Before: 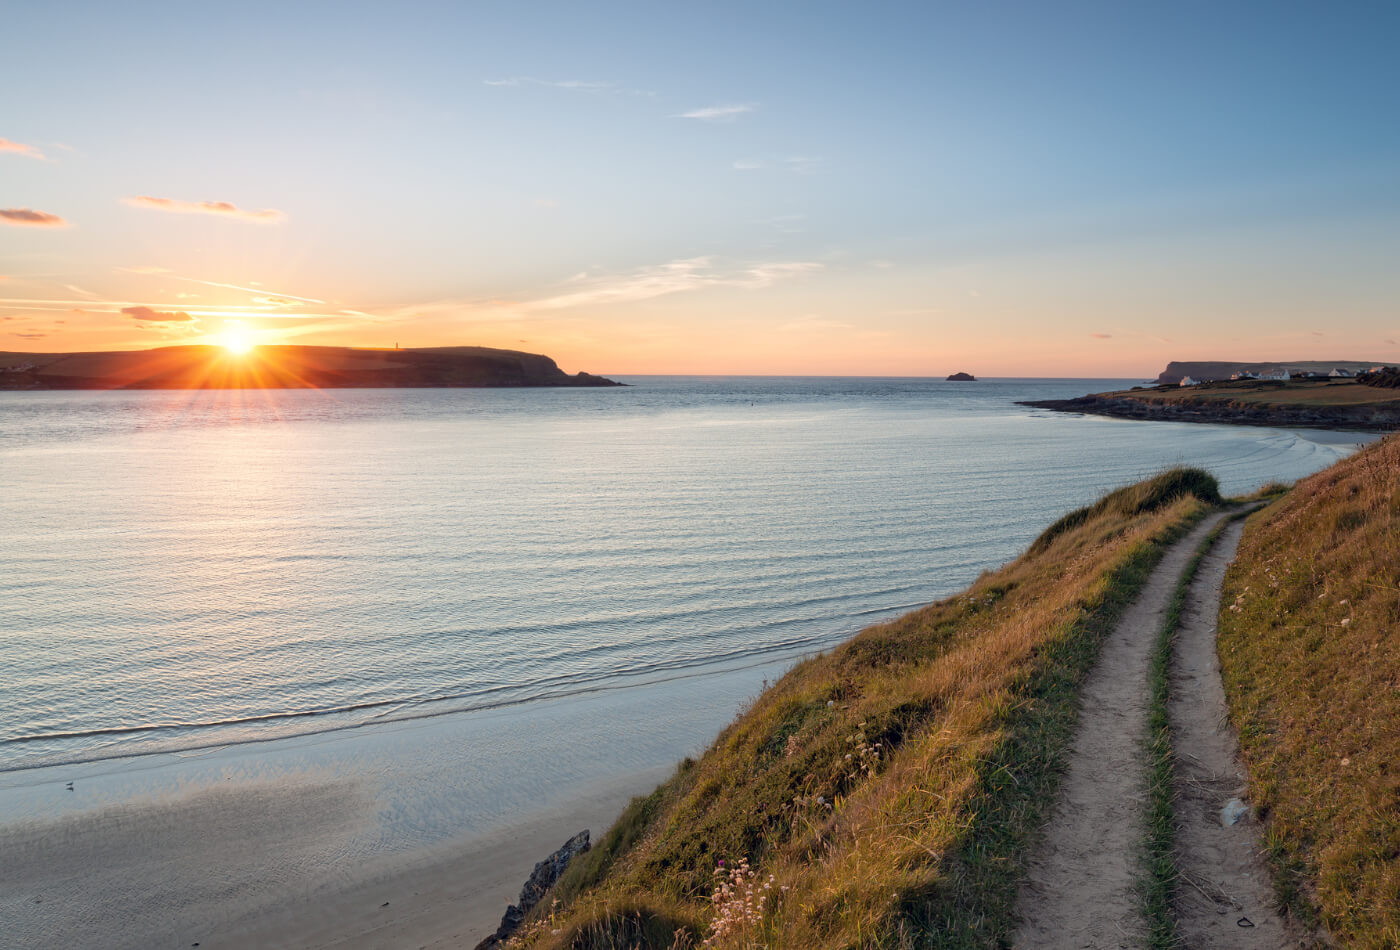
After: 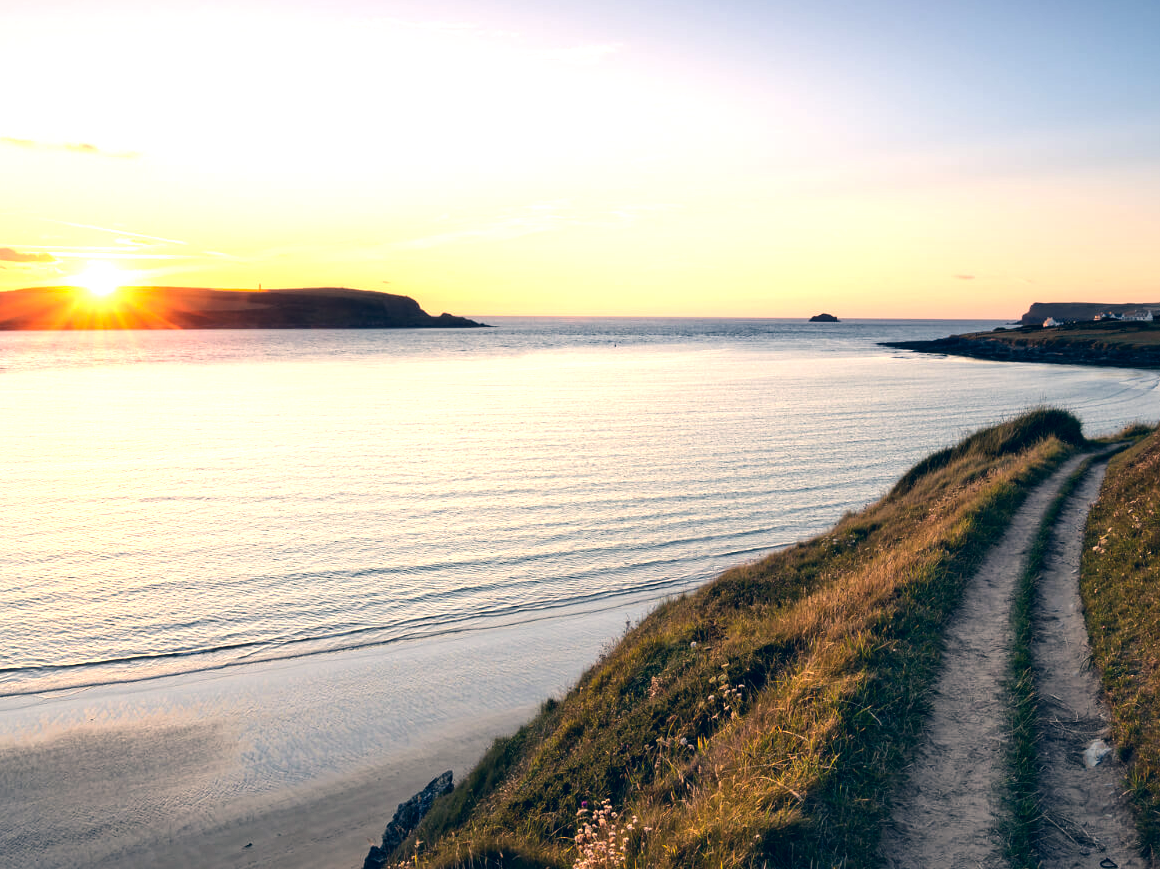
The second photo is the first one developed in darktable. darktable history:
crop: left 9.807%, top 6.259%, right 7.334%, bottom 2.177%
base curve: curves: ch0 [(0, 0) (0.283, 0.295) (1, 1)], preserve colors none
tone equalizer: -8 EV -1.08 EV, -7 EV -1.01 EV, -6 EV -0.867 EV, -5 EV -0.578 EV, -3 EV 0.578 EV, -2 EV 0.867 EV, -1 EV 1.01 EV, +0 EV 1.08 EV, edges refinement/feathering 500, mask exposure compensation -1.57 EV, preserve details no
color correction: highlights a* 10.32, highlights b* 14.66, shadows a* -9.59, shadows b* -15.02
